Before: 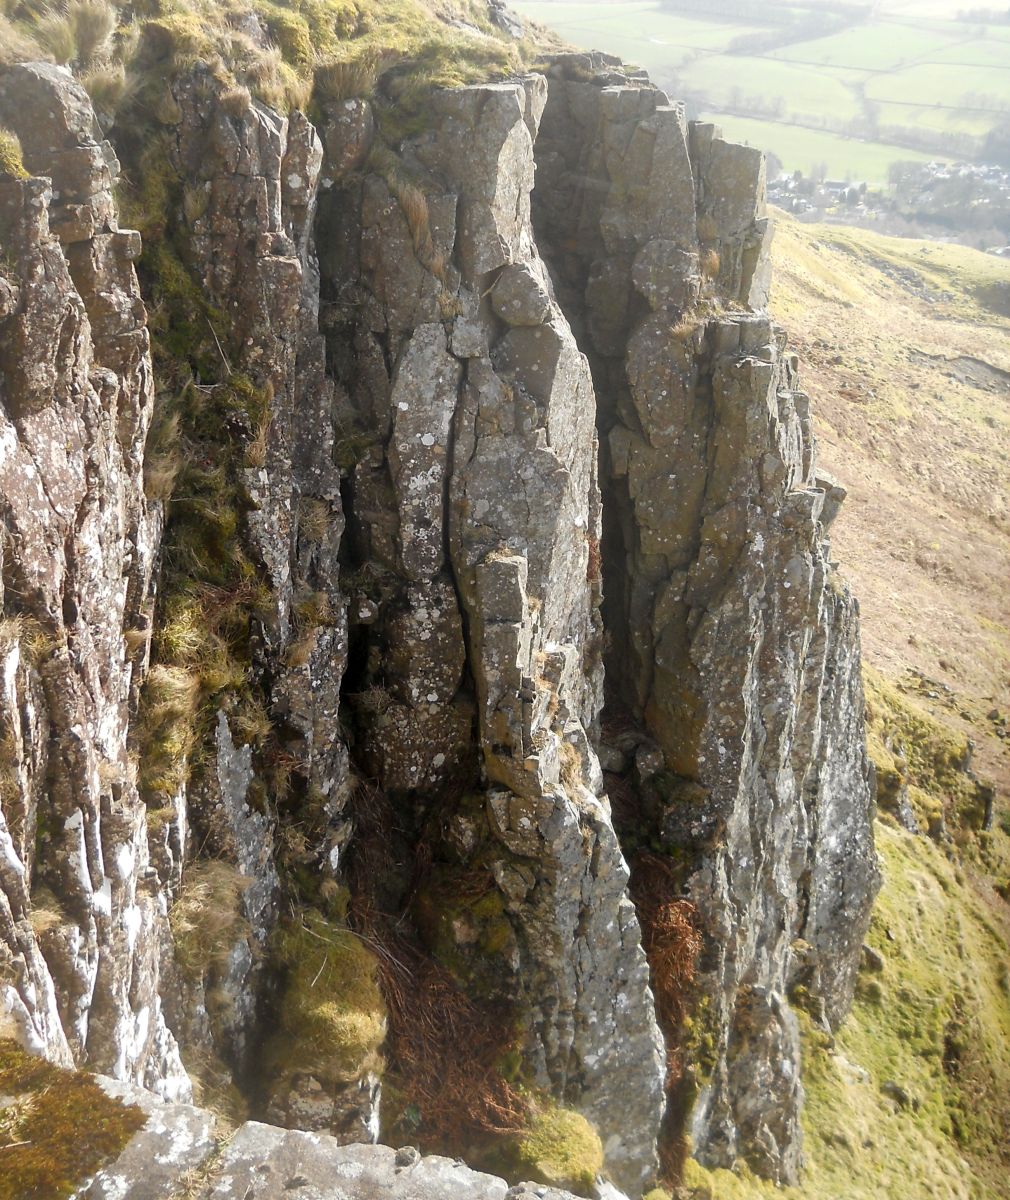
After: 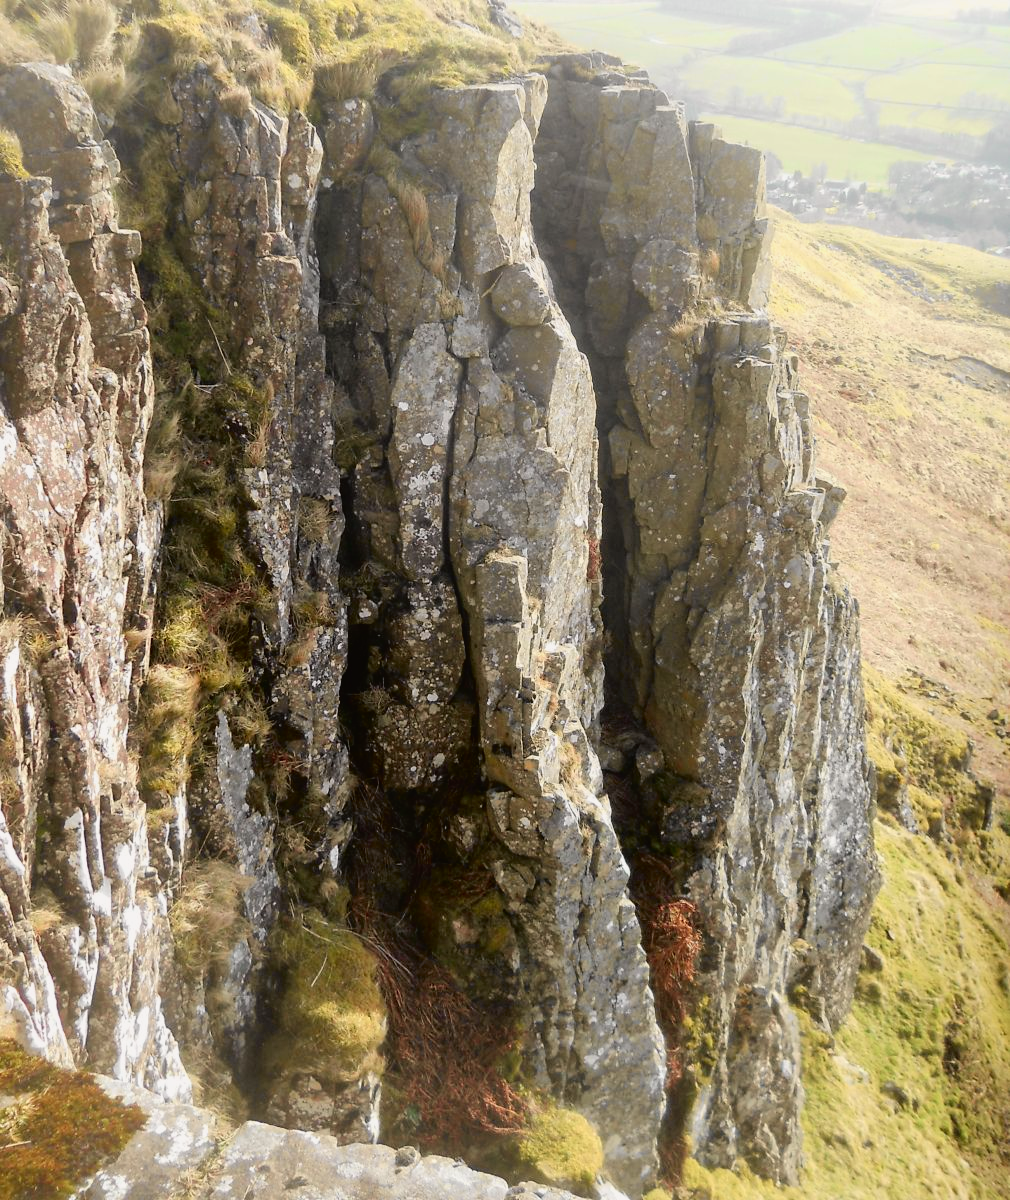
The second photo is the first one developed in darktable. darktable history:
tone curve: curves: ch0 [(0, 0.019) (0.066, 0.043) (0.189, 0.182) (0.368, 0.407) (0.501, 0.564) (0.677, 0.729) (0.851, 0.861) (0.997, 0.959)]; ch1 [(0, 0) (0.187, 0.121) (0.388, 0.346) (0.437, 0.409) (0.474, 0.472) (0.499, 0.501) (0.514, 0.515) (0.542, 0.557) (0.645, 0.686) (0.812, 0.856) (1, 1)]; ch2 [(0, 0) (0.246, 0.214) (0.421, 0.427) (0.459, 0.484) (0.5, 0.504) (0.518, 0.523) (0.529, 0.548) (0.56, 0.576) (0.607, 0.63) (0.744, 0.734) (0.867, 0.821) (0.993, 0.889)], color space Lab, independent channels, preserve colors none
